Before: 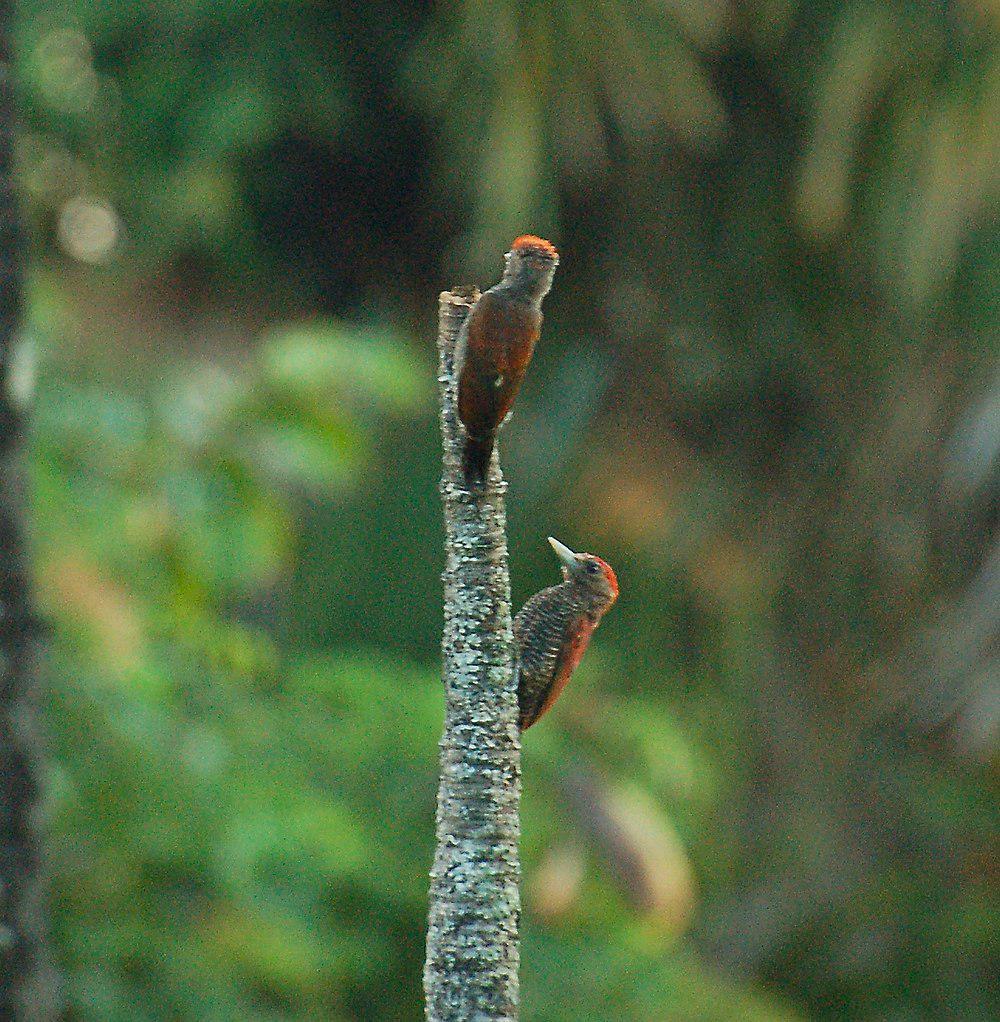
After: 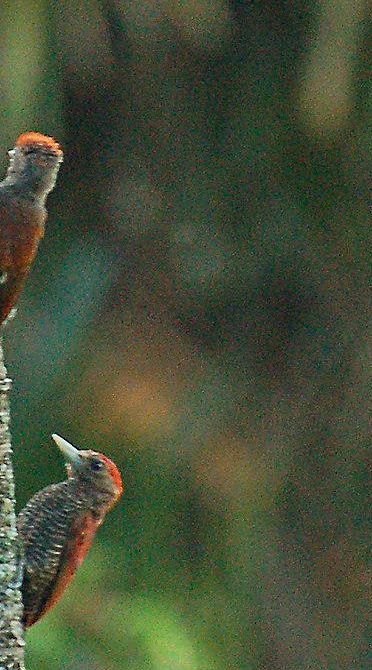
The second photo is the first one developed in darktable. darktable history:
crop and rotate: left 49.694%, top 10.109%, right 13.081%, bottom 24.281%
haze removal: strength 0.281, distance 0.251, compatibility mode true, adaptive false
shadows and highlights: shadows 24.2, highlights -79.82, soften with gaussian
